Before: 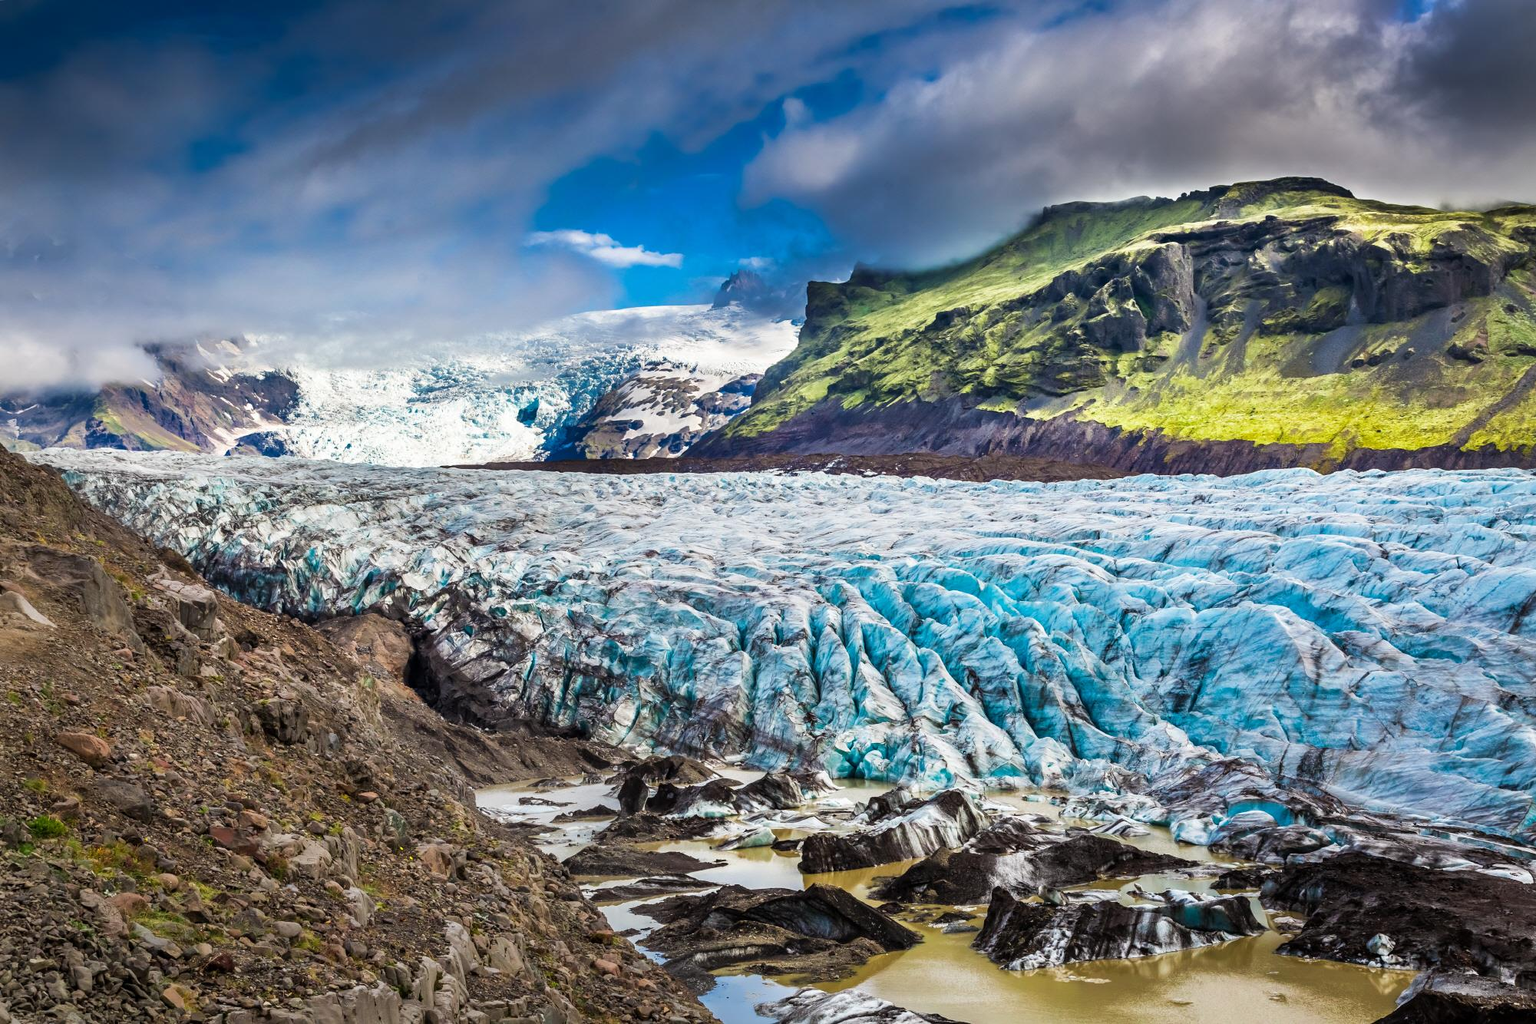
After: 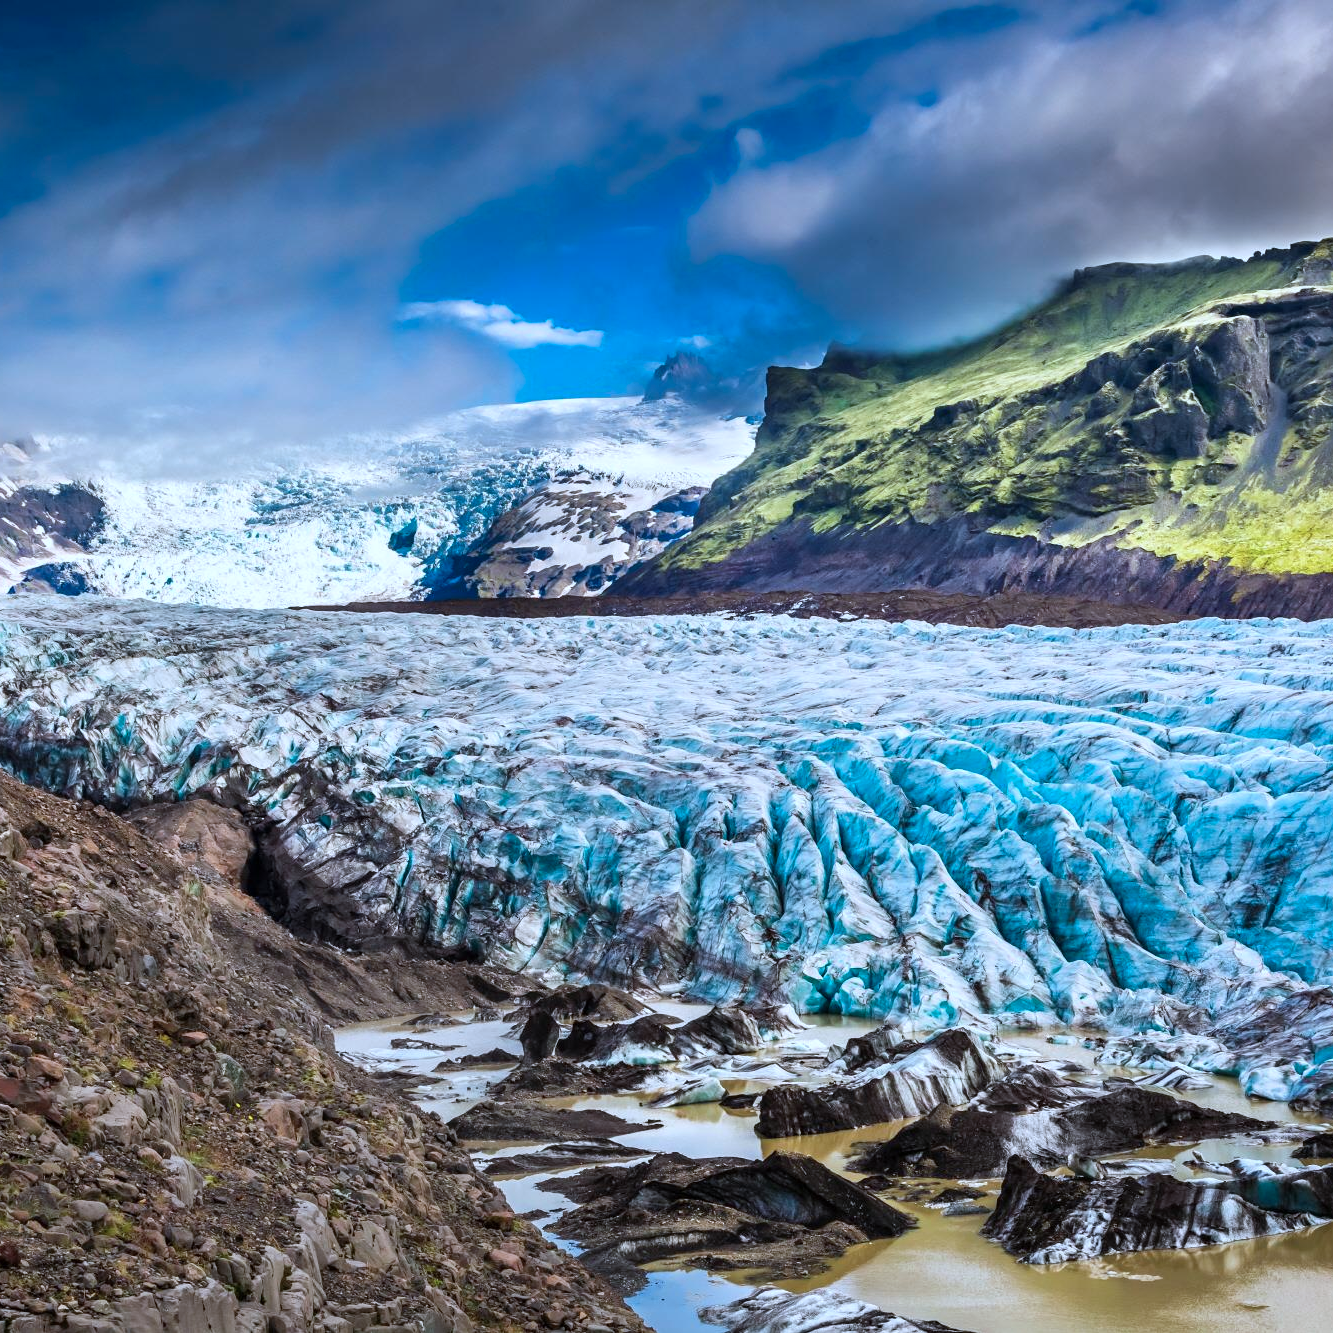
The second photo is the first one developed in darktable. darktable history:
crop and rotate: left 14.292%, right 19.041%
color correction: highlights a* -2.24, highlights b* -18.1
